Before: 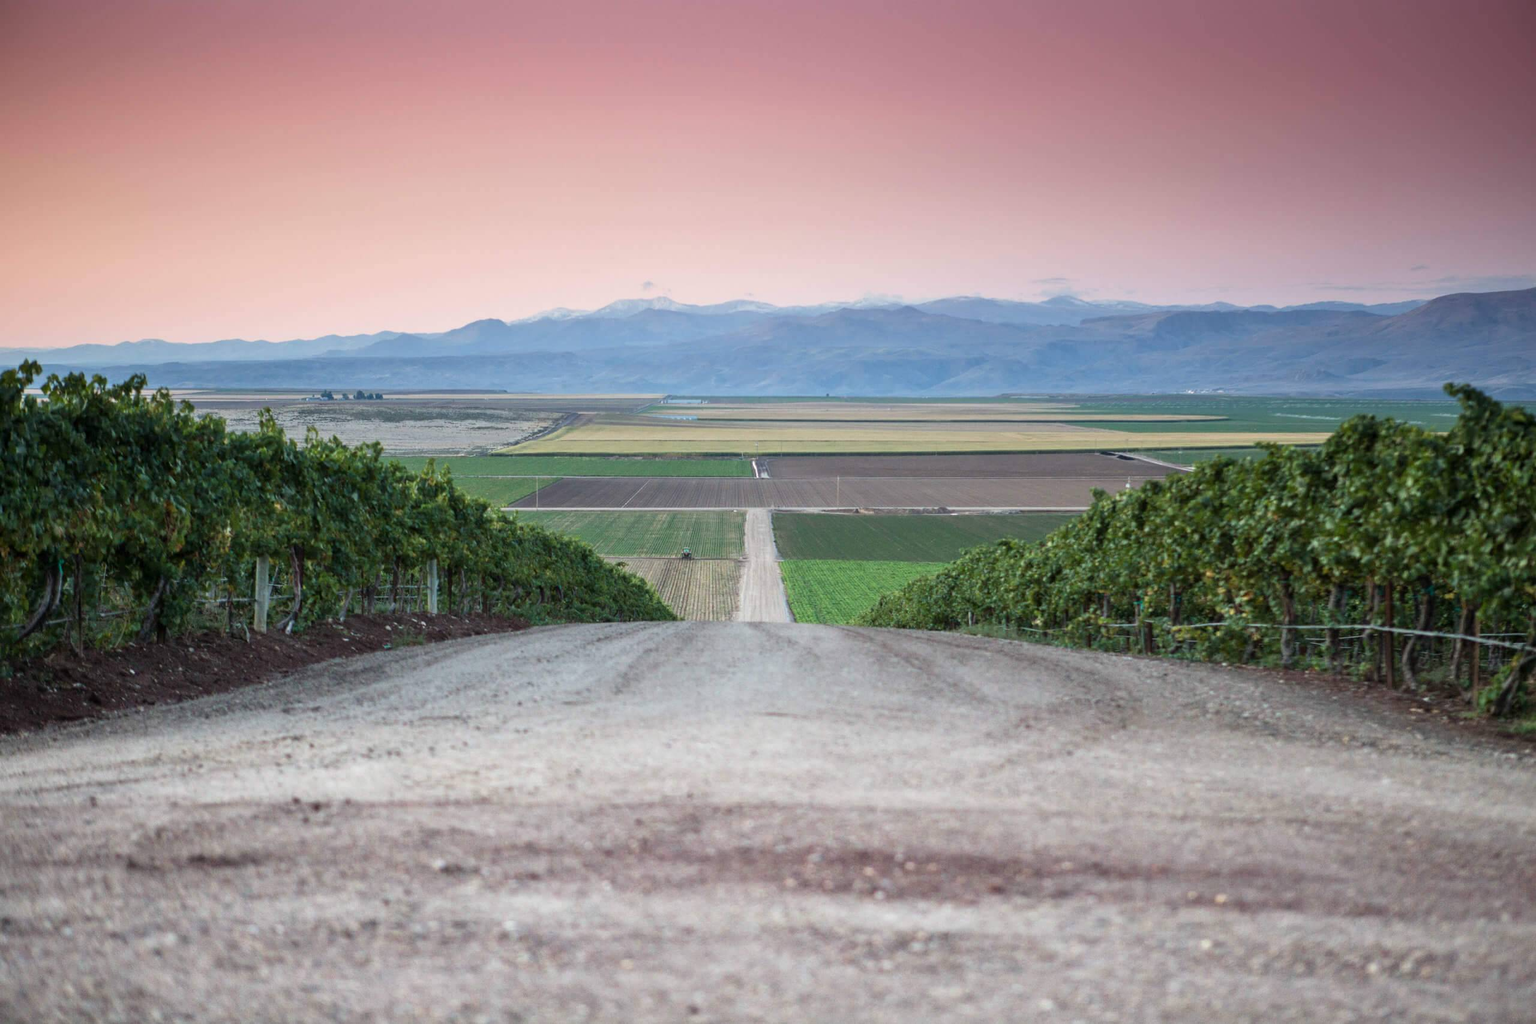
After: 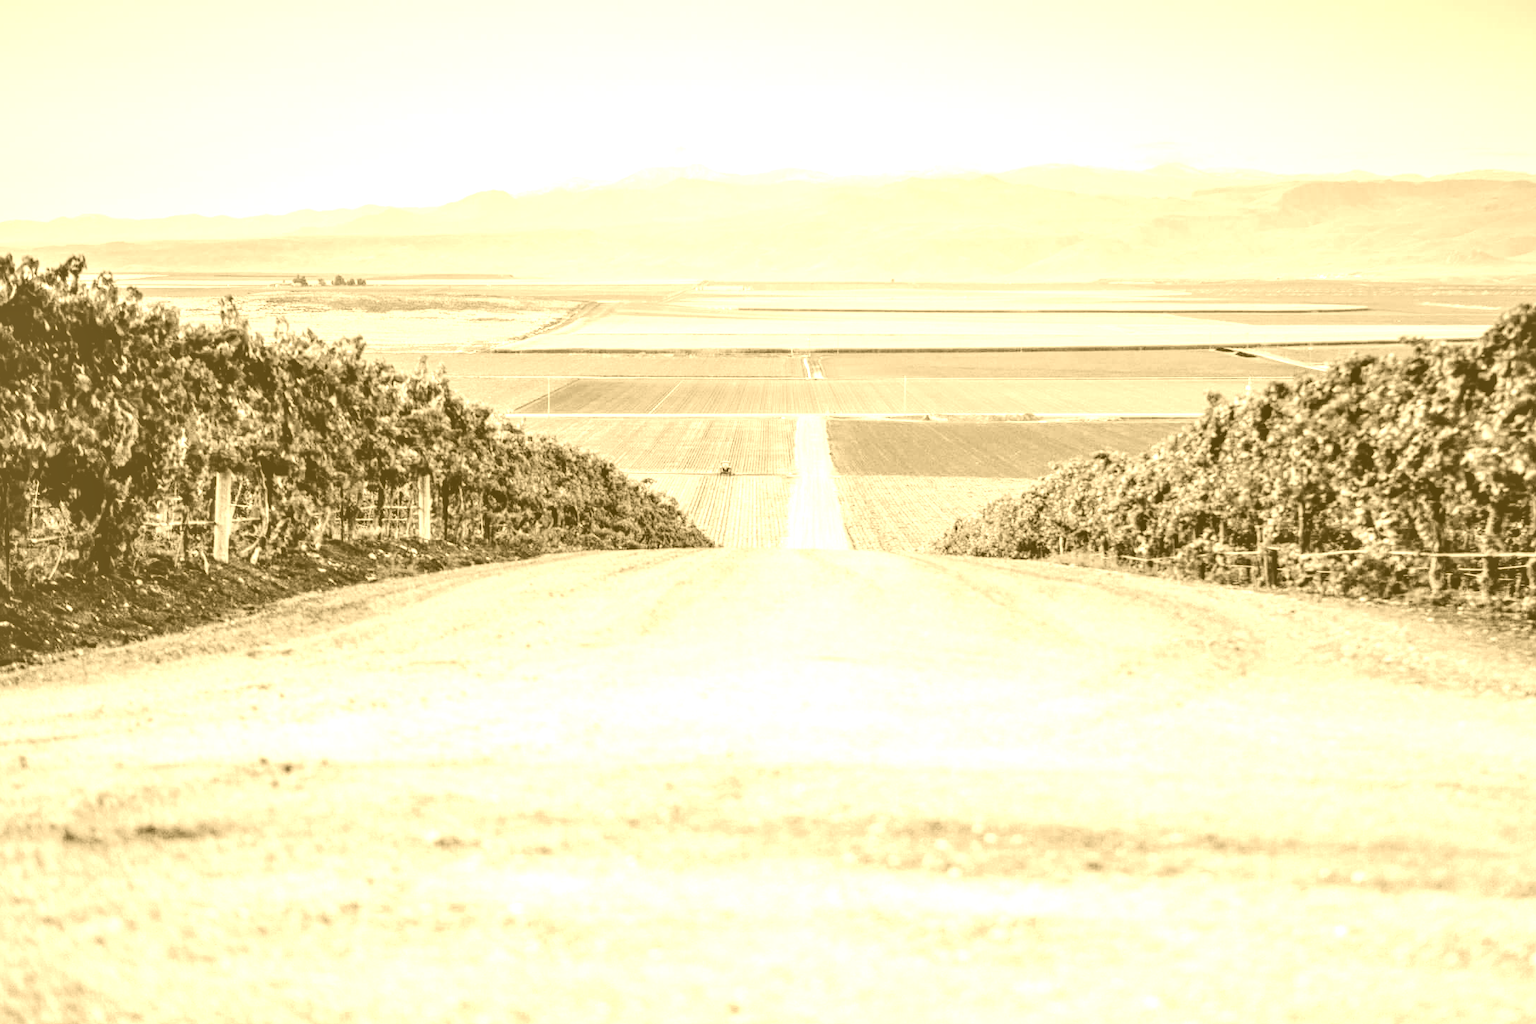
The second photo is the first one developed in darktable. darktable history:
rgb levels: levels [[0.013, 0.434, 0.89], [0, 0.5, 1], [0, 0.5, 1]]
crop and rotate: left 4.842%, top 15.51%, right 10.668%
local contrast: highlights 0%, shadows 0%, detail 133%
colorize: hue 36°, source mix 100%
tone curve: curves: ch0 [(0, 0) (0.003, 0.013) (0.011, 0.012) (0.025, 0.011) (0.044, 0.016) (0.069, 0.029) (0.1, 0.045) (0.136, 0.074) (0.177, 0.123) (0.224, 0.207) (0.277, 0.313) (0.335, 0.414) (0.399, 0.509) (0.468, 0.599) (0.543, 0.663) (0.623, 0.728) (0.709, 0.79) (0.801, 0.854) (0.898, 0.925) (1, 1)], preserve colors none
